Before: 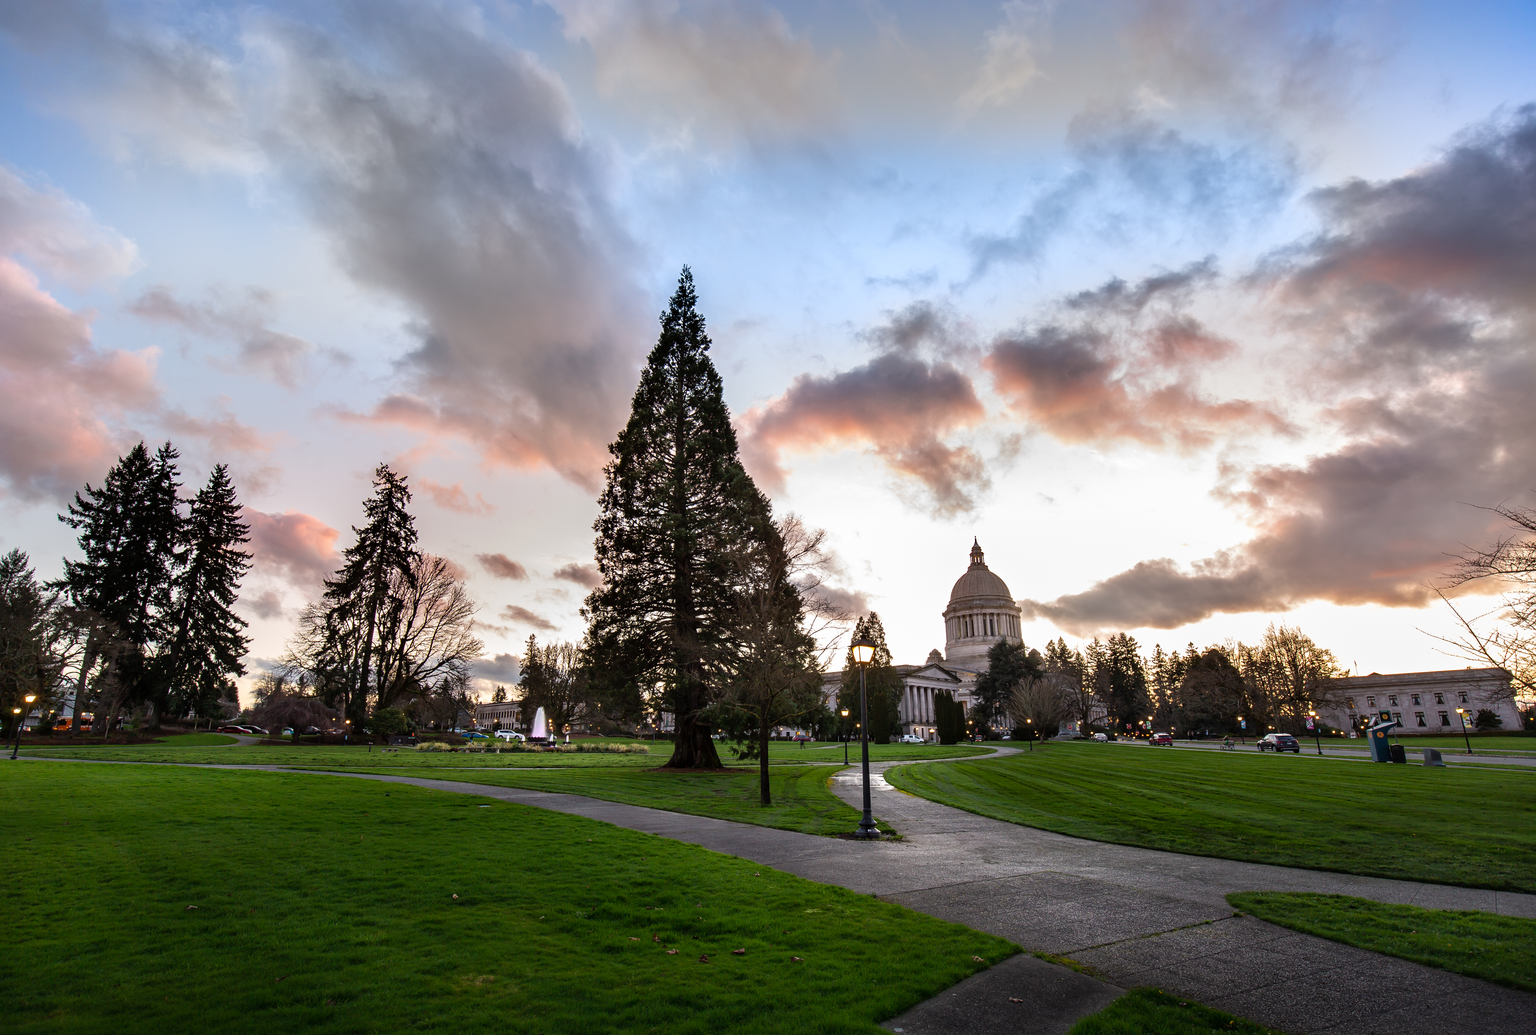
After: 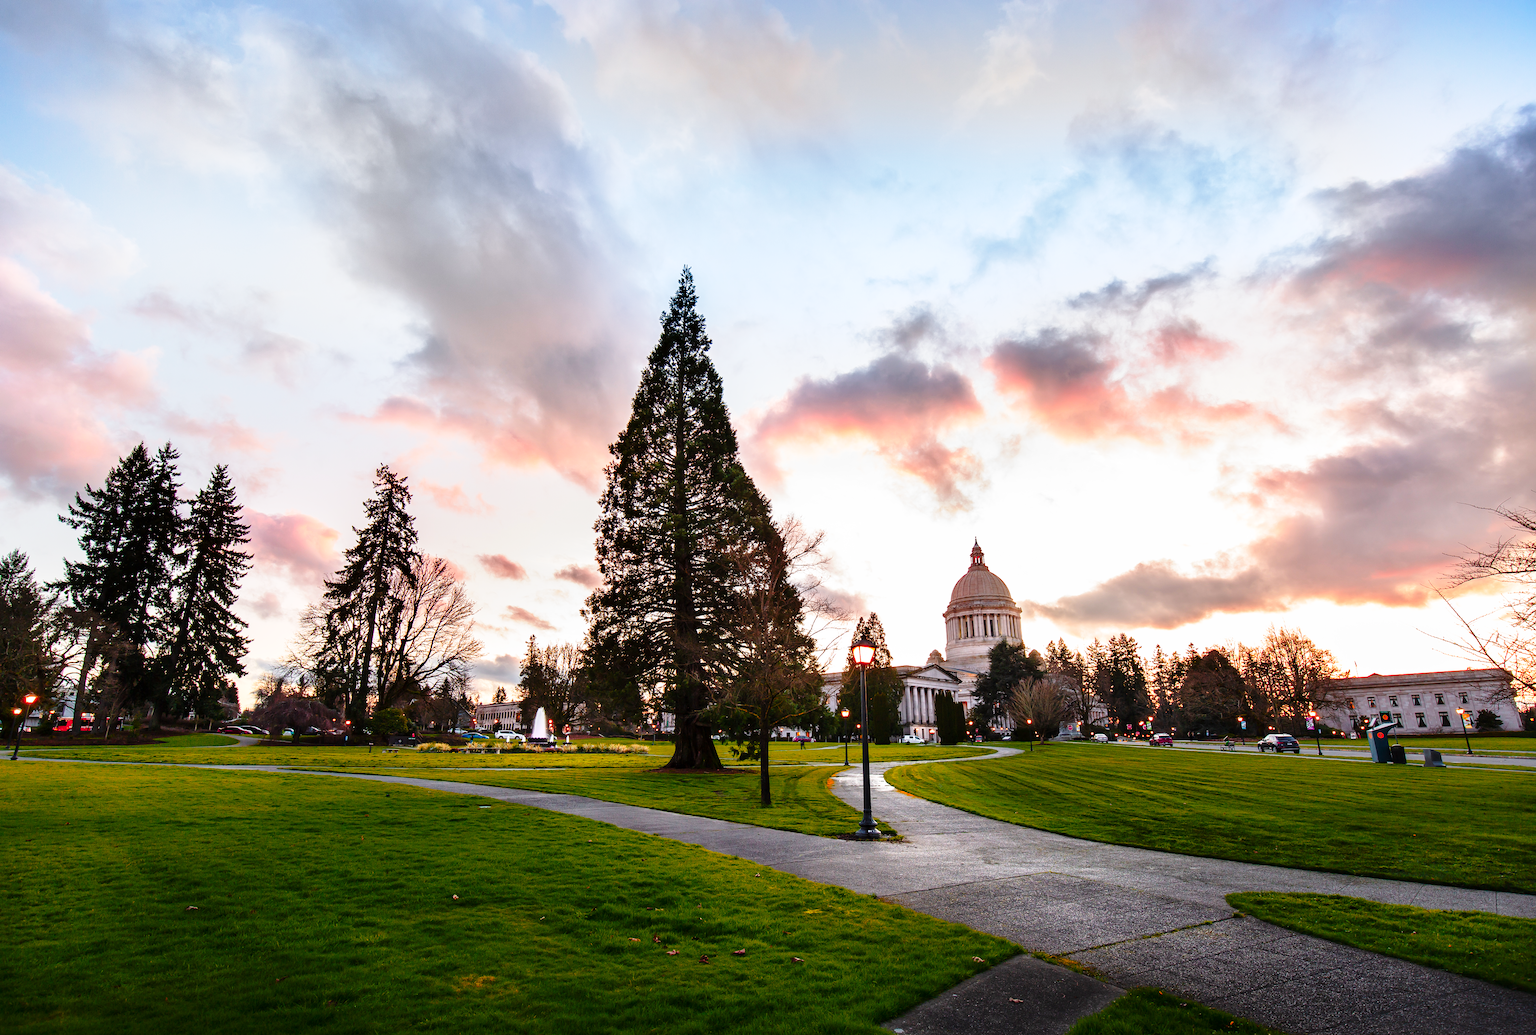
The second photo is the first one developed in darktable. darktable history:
color zones: curves: ch1 [(0.24, 0.629) (0.75, 0.5)]; ch2 [(0.255, 0.454) (0.745, 0.491)], mix 102.12%
base curve: curves: ch0 [(0, 0) (0.028, 0.03) (0.121, 0.232) (0.46, 0.748) (0.859, 0.968) (1, 1)], preserve colors none
